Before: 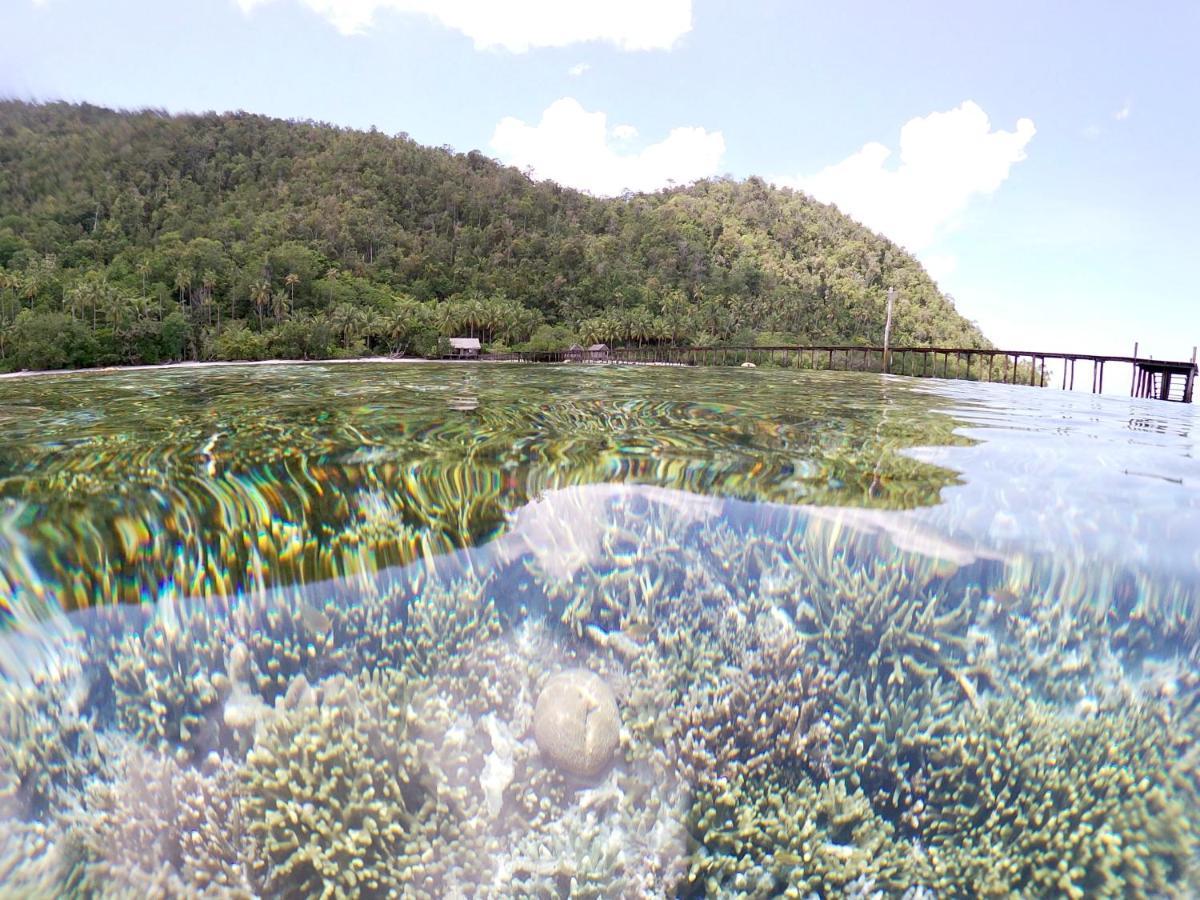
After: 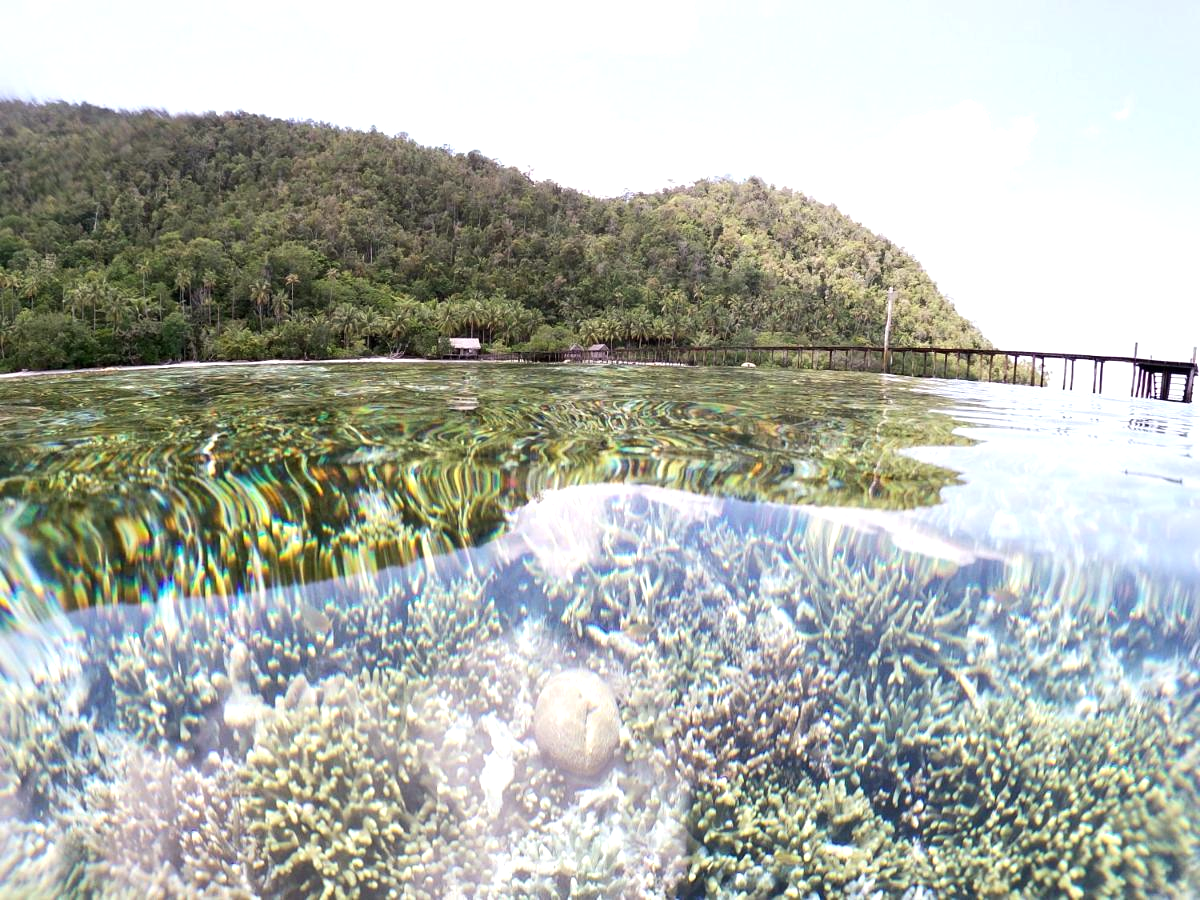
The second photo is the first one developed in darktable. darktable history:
tone equalizer: -8 EV -0.417 EV, -7 EV -0.365 EV, -6 EV -0.362 EV, -5 EV -0.221 EV, -3 EV 0.25 EV, -2 EV 0.347 EV, -1 EV 0.411 EV, +0 EV 0.435 EV, edges refinement/feathering 500, mask exposure compensation -1.57 EV, preserve details no
